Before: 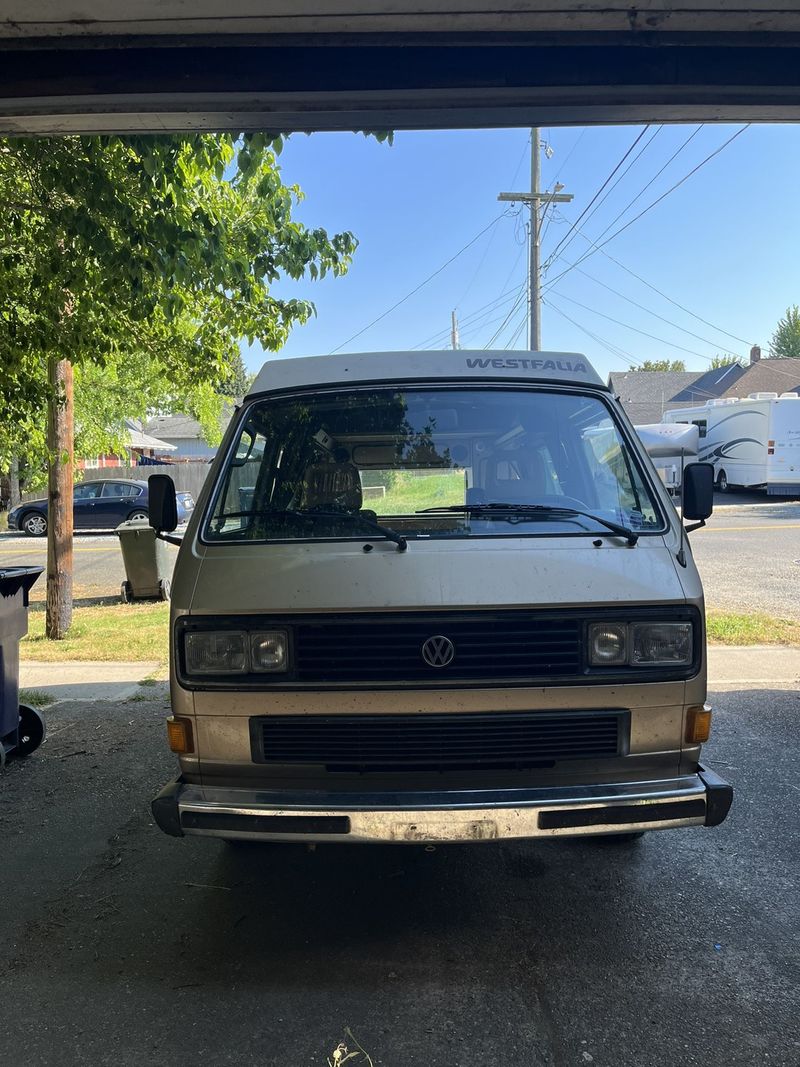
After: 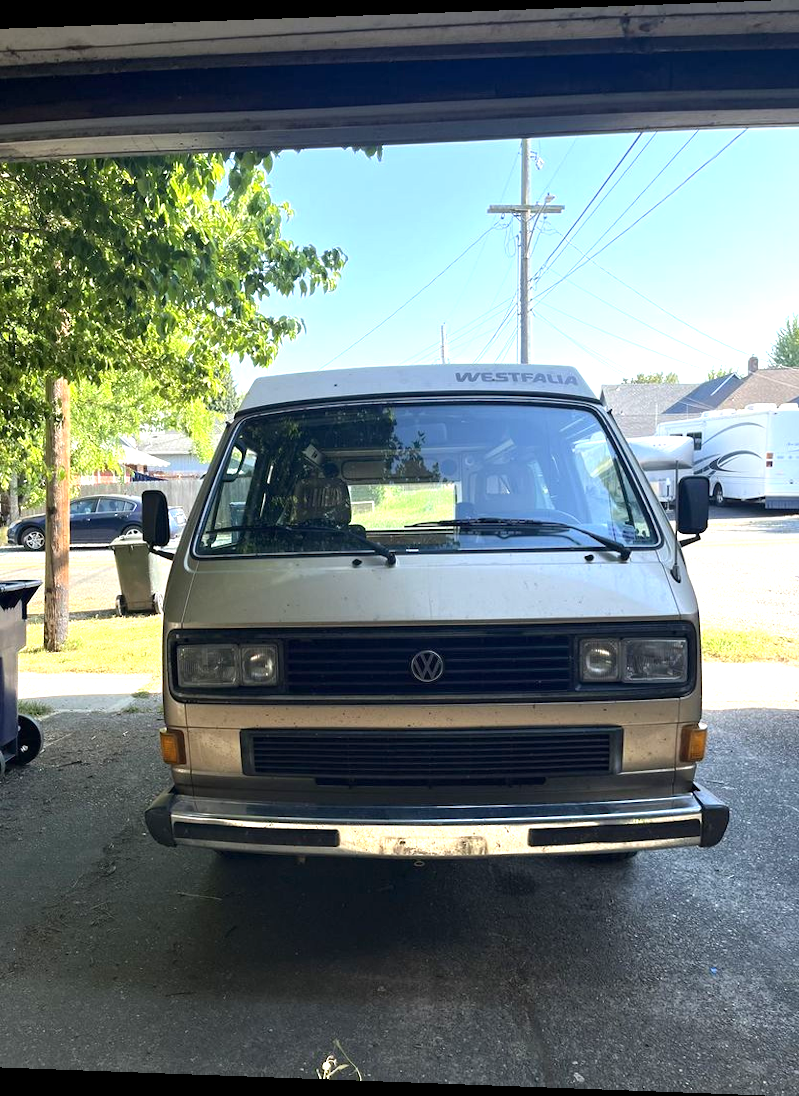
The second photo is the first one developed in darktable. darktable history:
exposure: exposure 0.999 EV, compensate highlight preservation false
rotate and perspective: lens shift (horizontal) -0.055, automatic cropping off
white balance: emerald 1
